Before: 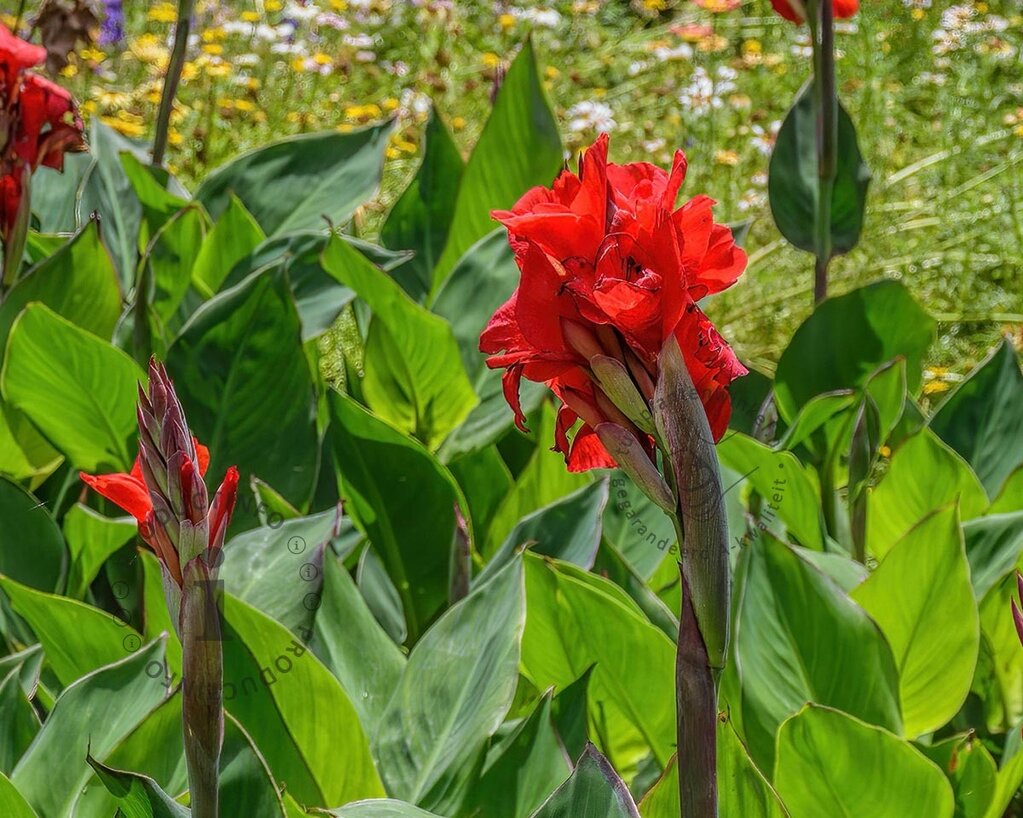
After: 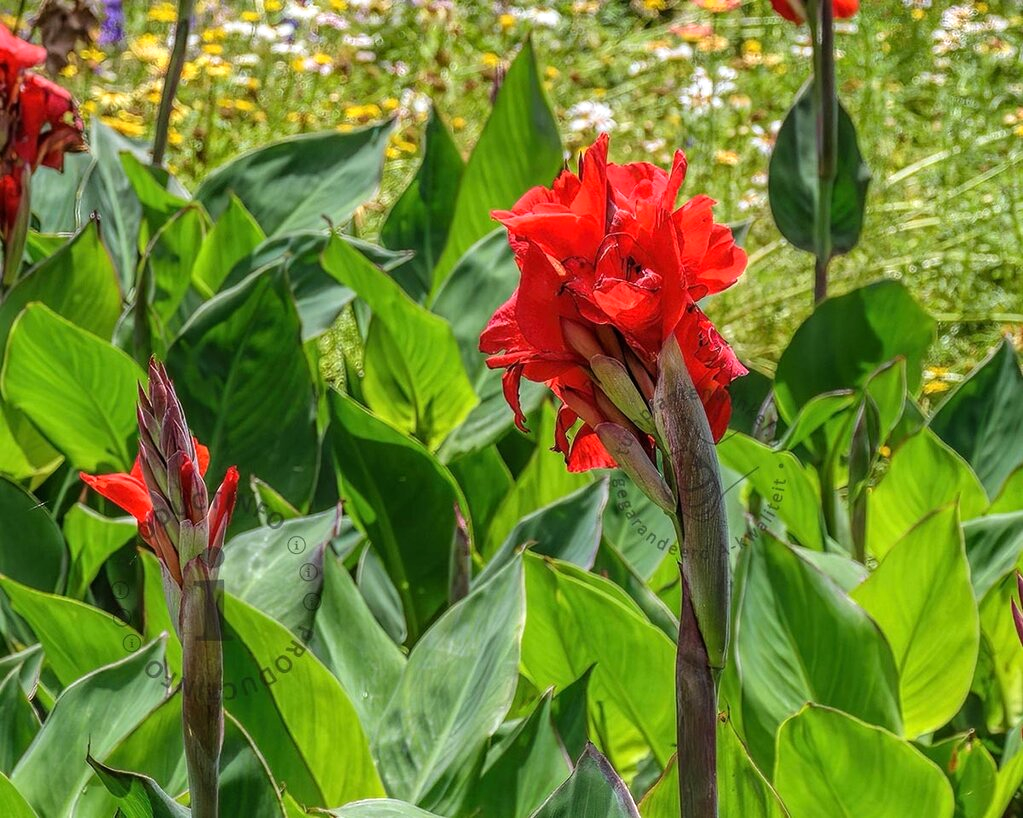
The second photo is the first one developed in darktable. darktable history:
shadows and highlights: shadows 32.06, highlights -32.48, soften with gaussian
tone equalizer: -8 EV -0.453 EV, -7 EV -0.405 EV, -6 EV -0.324 EV, -5 EV -0.191 EV, -3 EV 0.227 EV, -2 EV 0.334 EV, -1 EV 0.376 EV, +0 EV 0.425 EV
